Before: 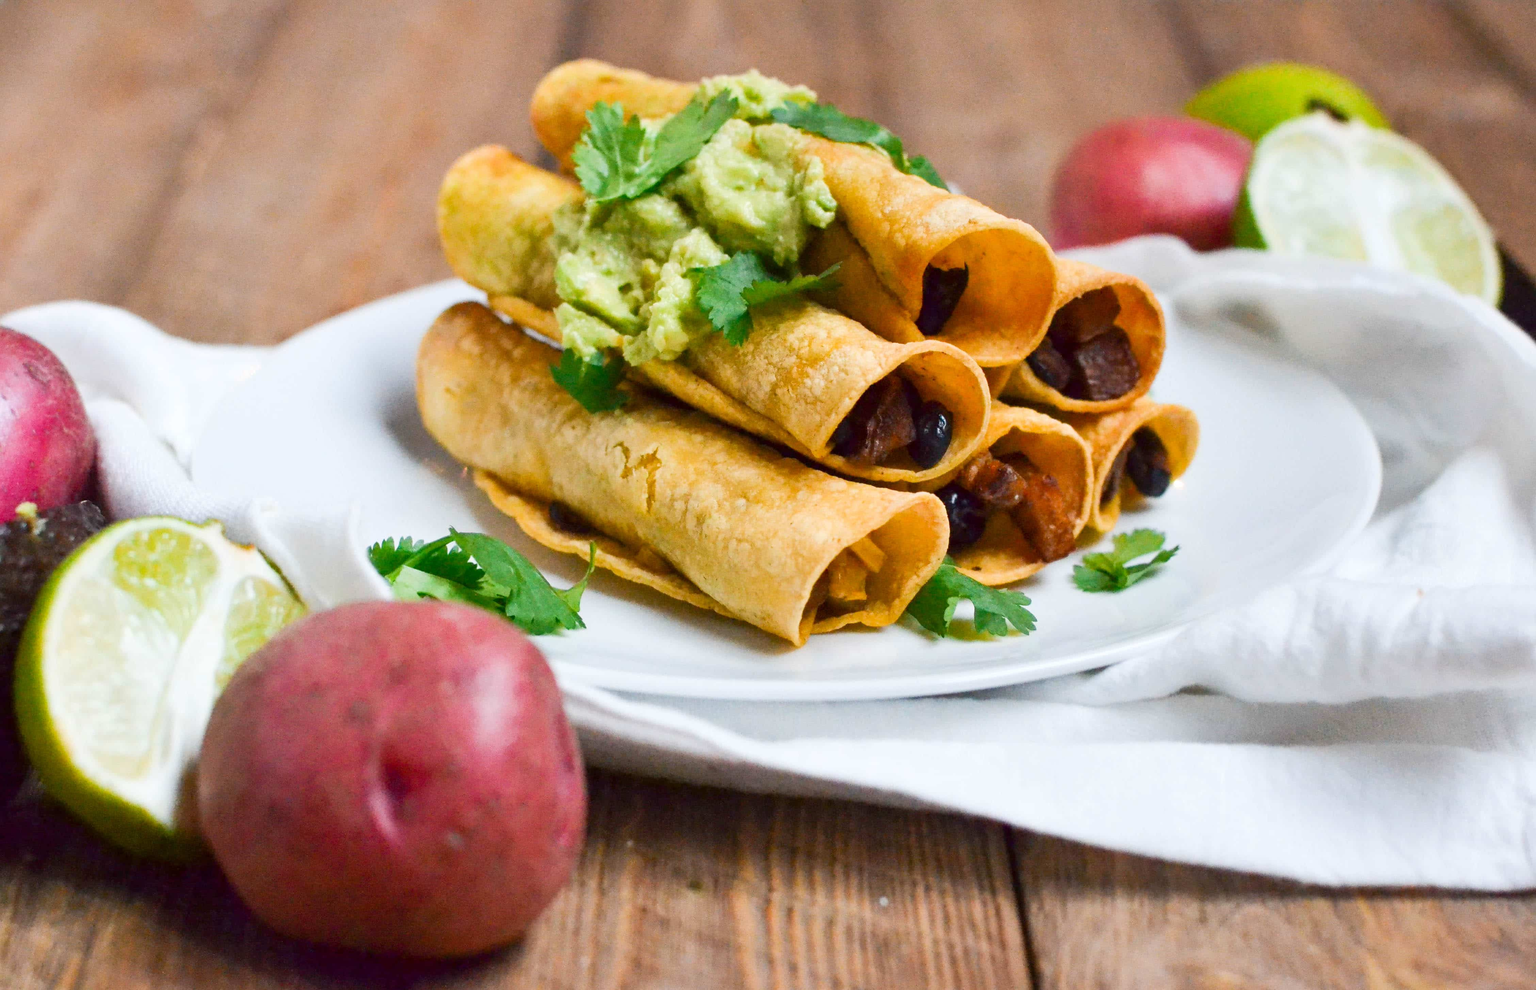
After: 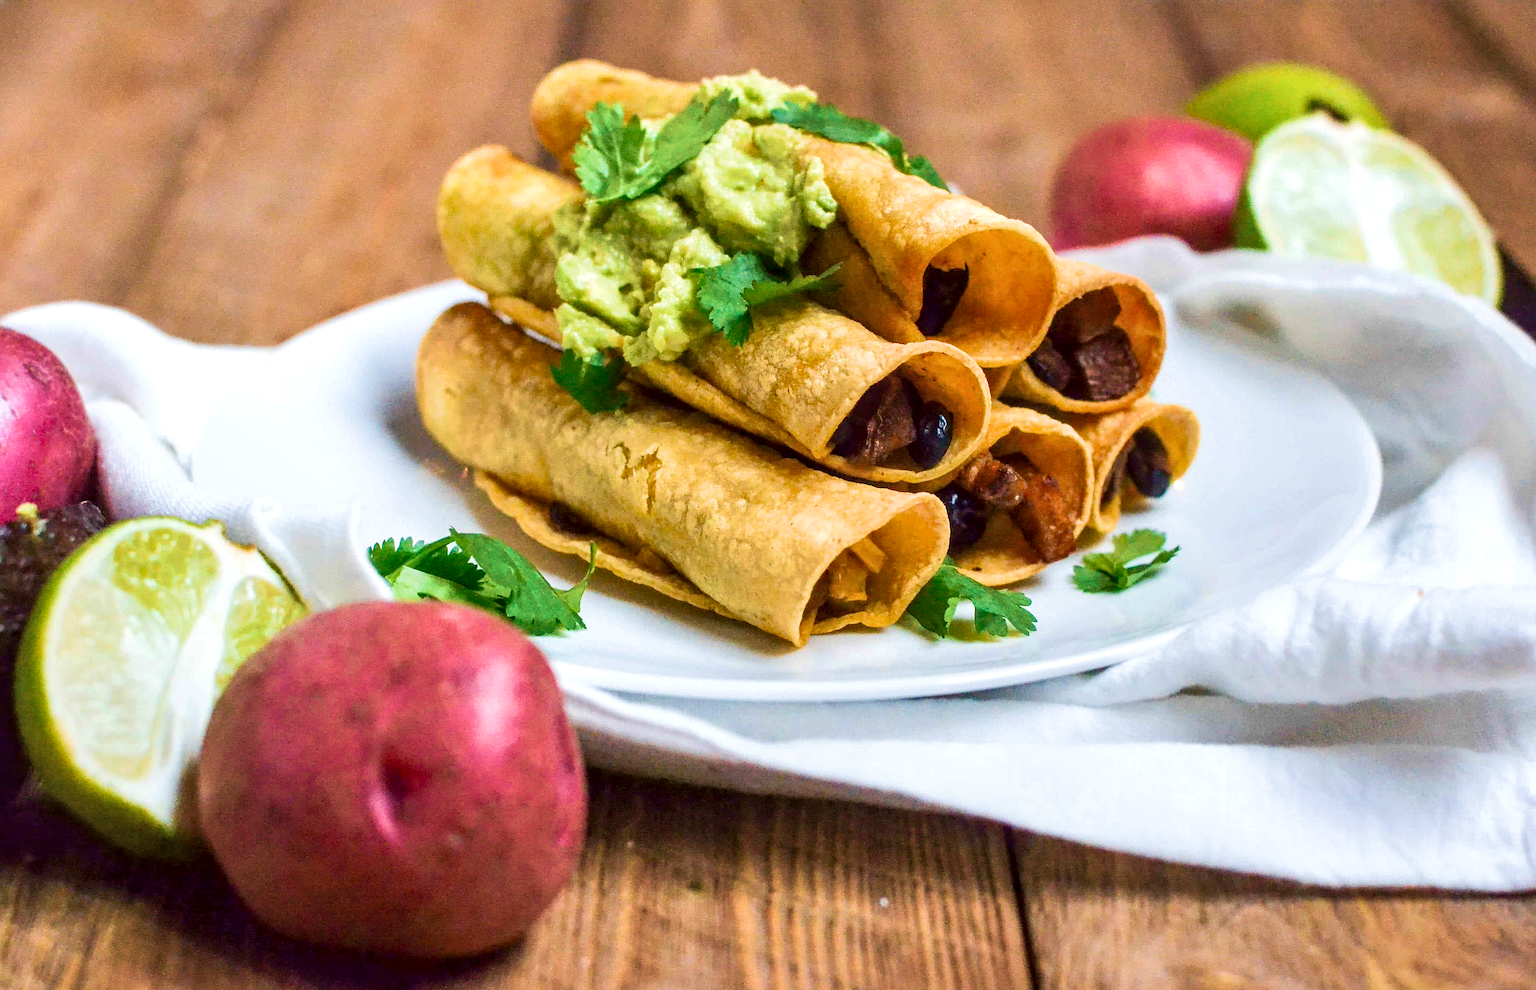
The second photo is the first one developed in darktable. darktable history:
local contrast: highlights 61%, detail 143%, midtone range 0.428
sharpen: on, module defaults
velvia: strength 74%
